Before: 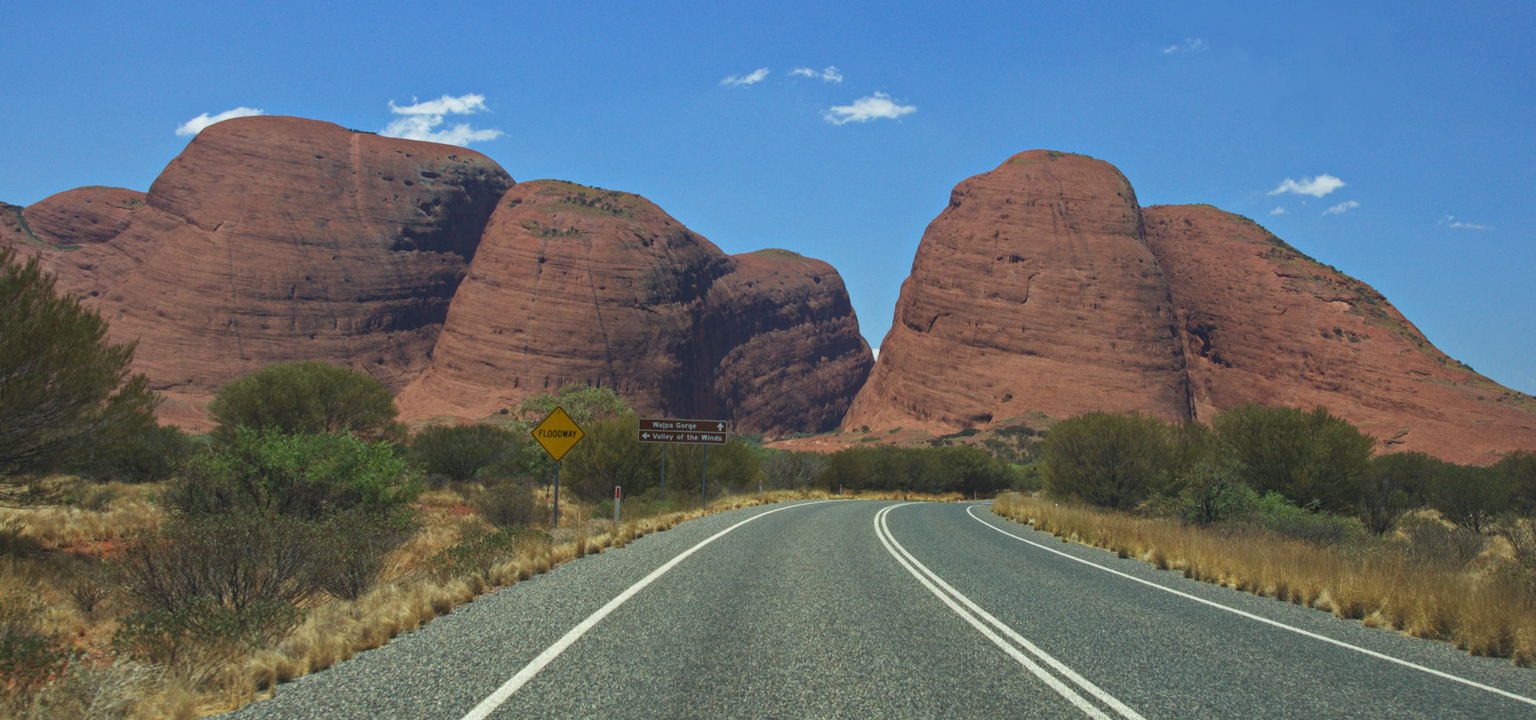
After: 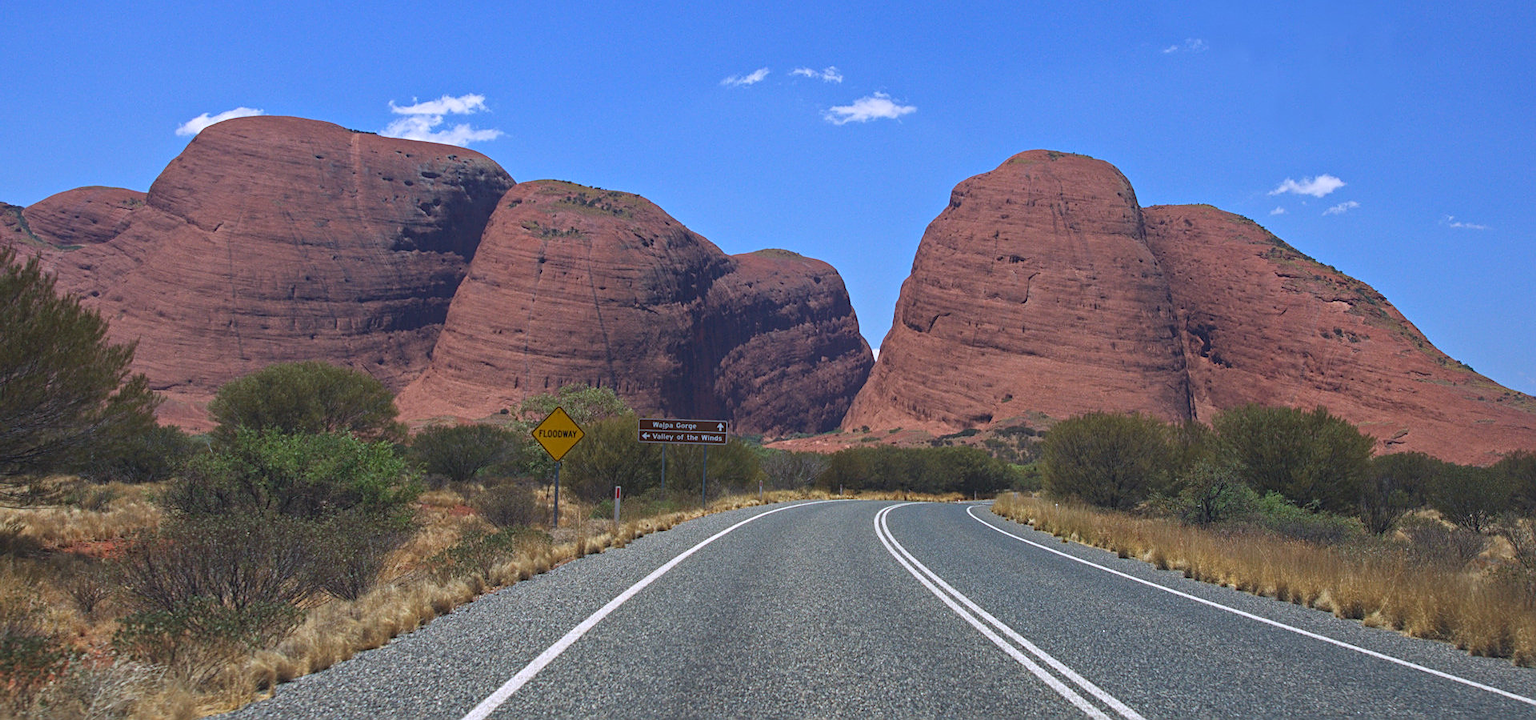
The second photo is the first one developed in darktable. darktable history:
sharpen: on, module defaults
white balance: red 1.042, blue 1.17
